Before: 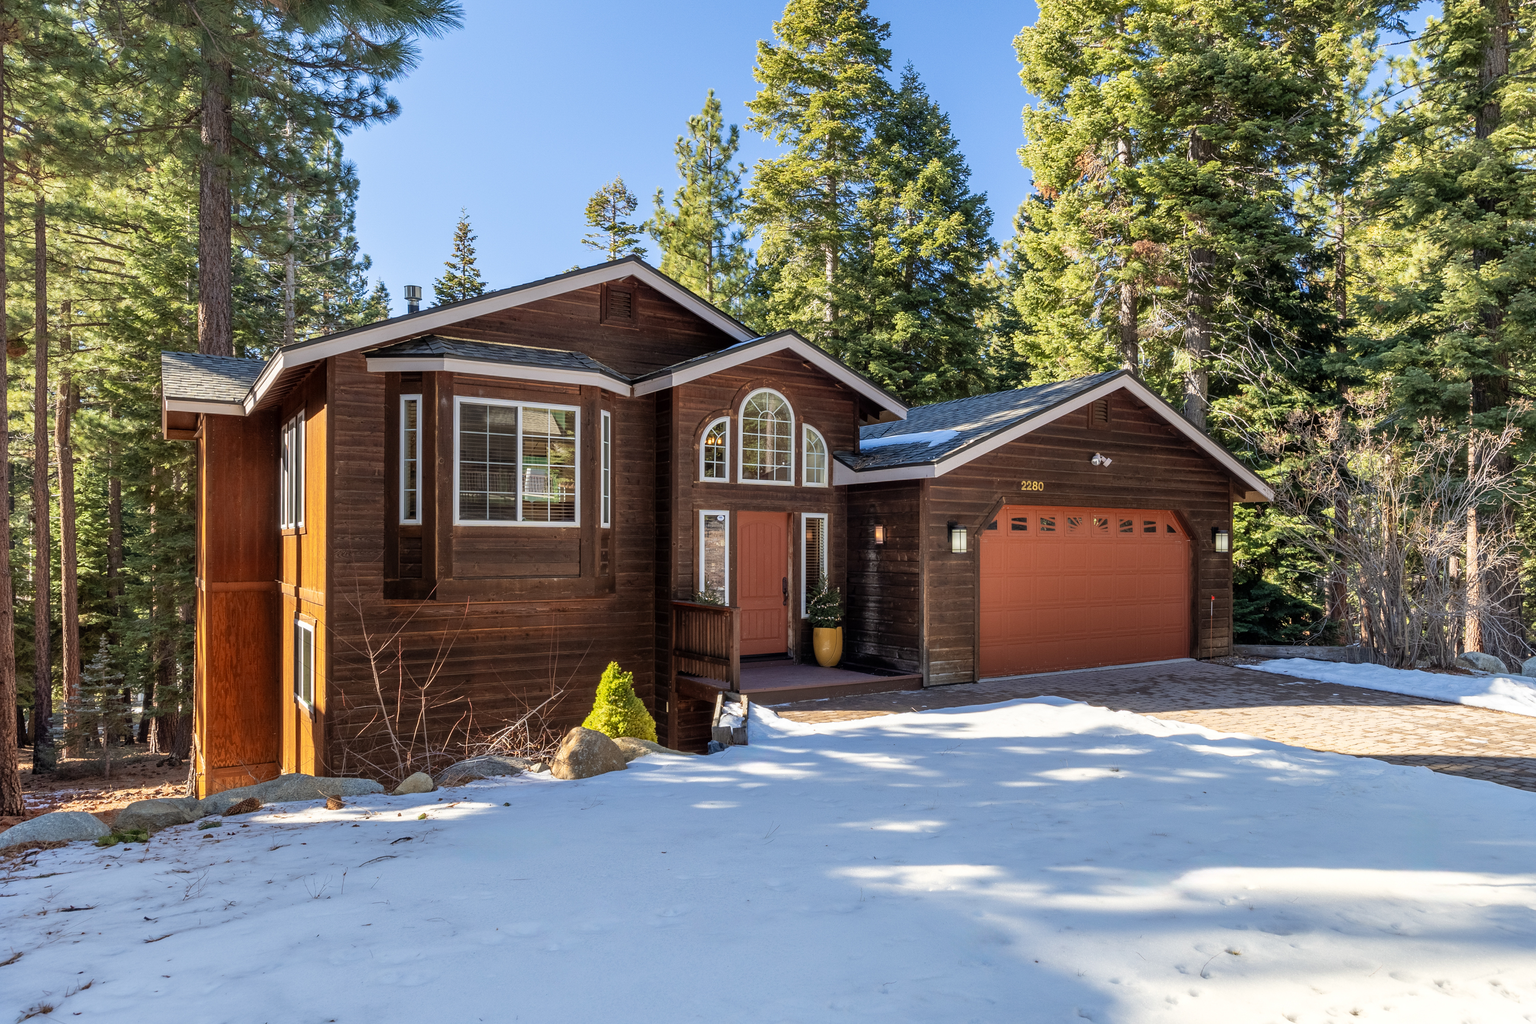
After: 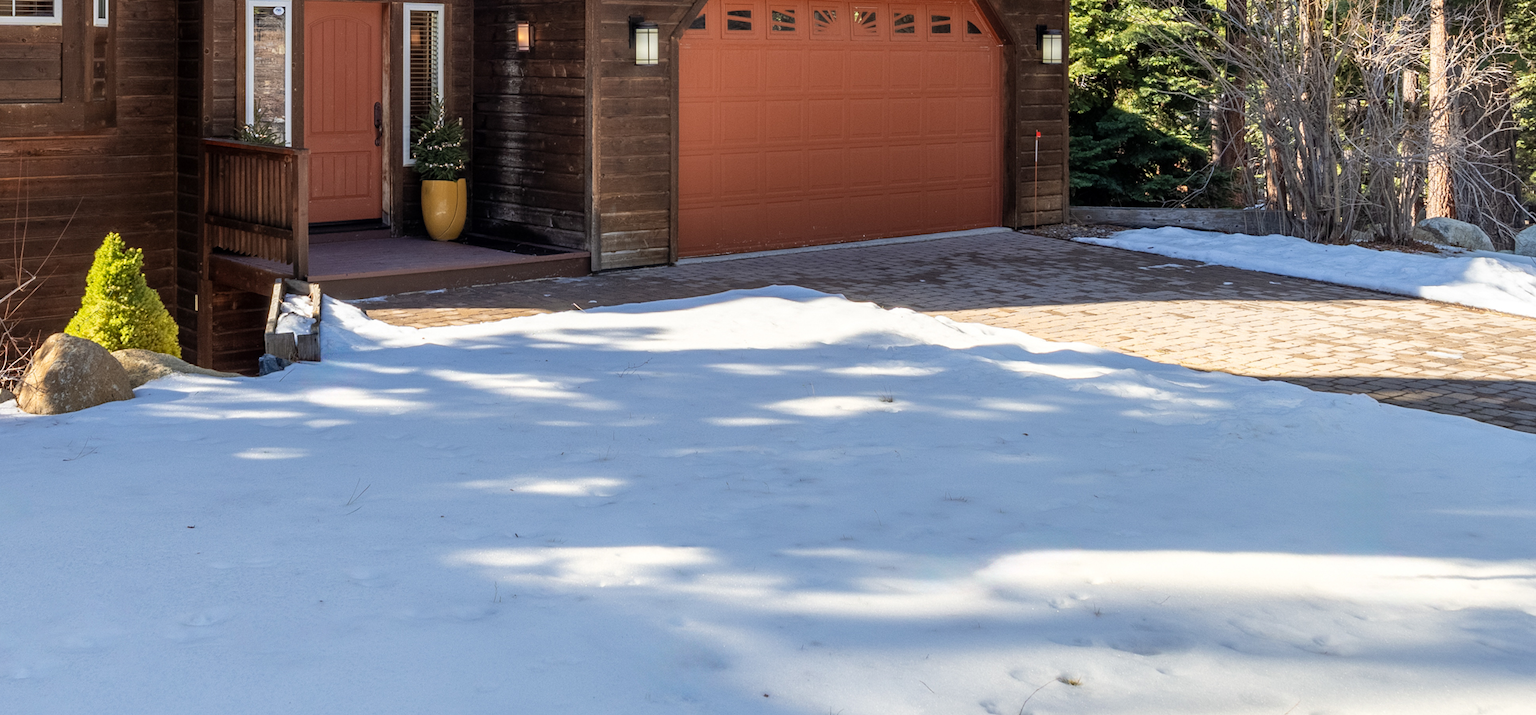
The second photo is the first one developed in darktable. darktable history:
crop and rotate: left 35.176%, top 49.923%, bottom 4.806%
